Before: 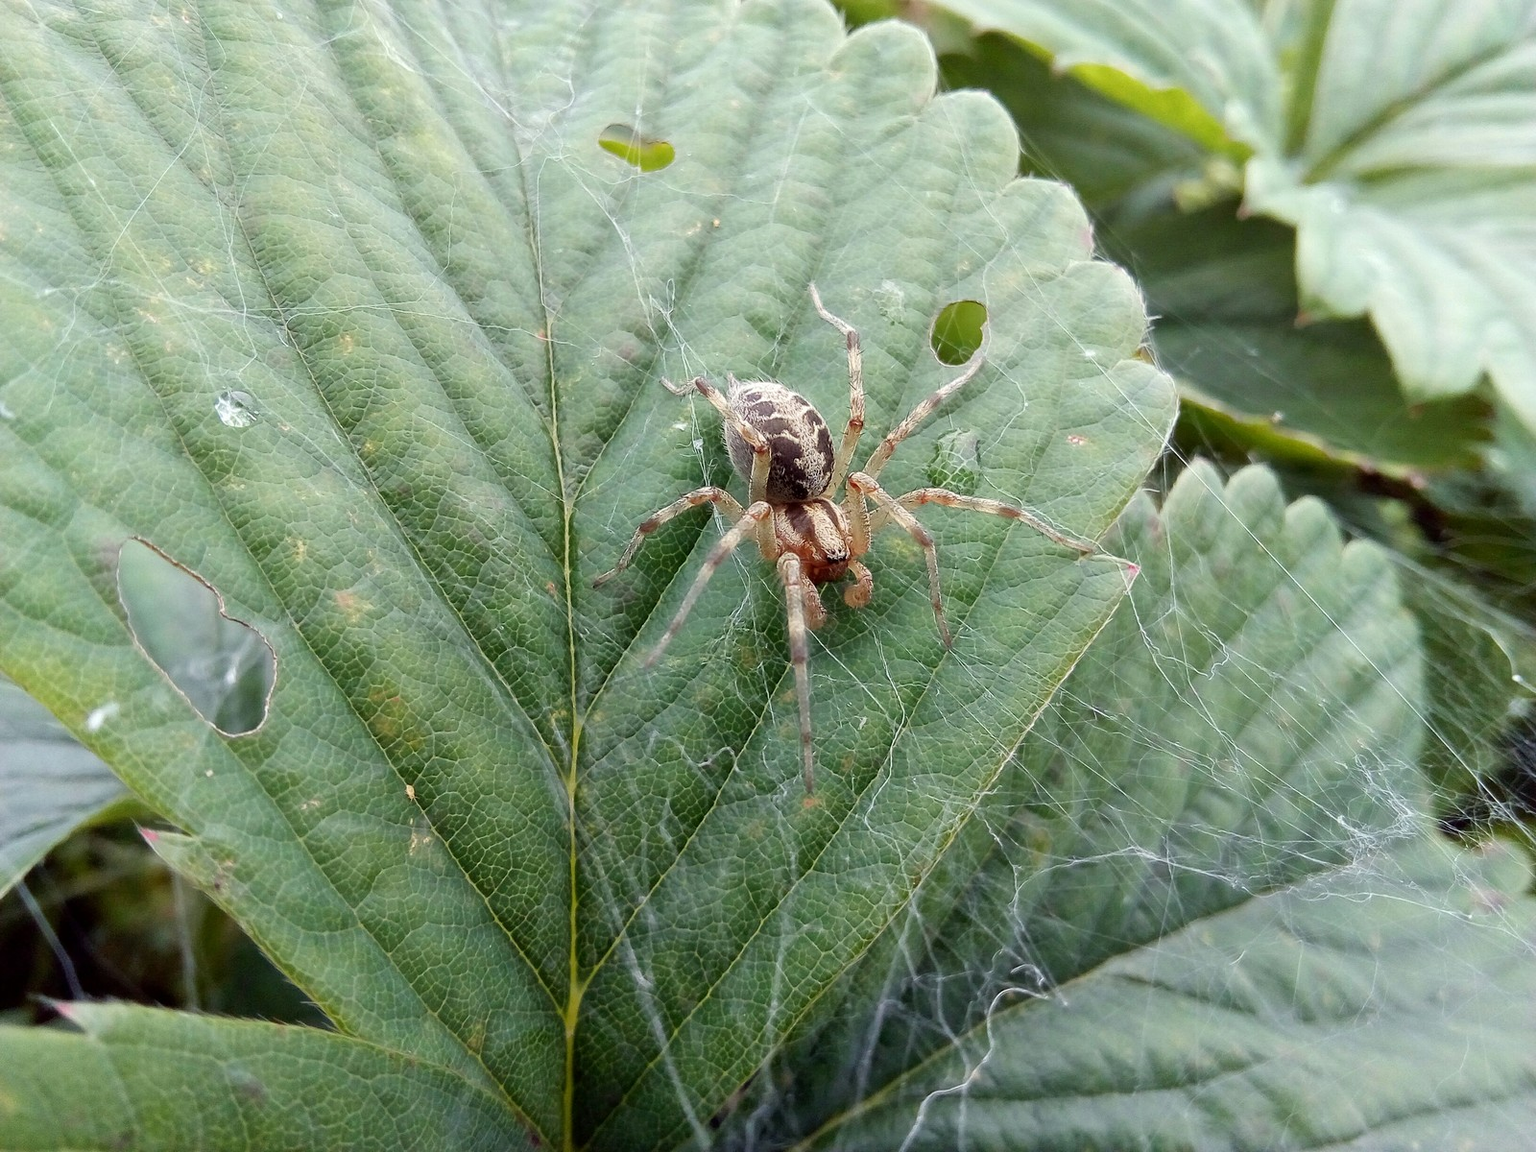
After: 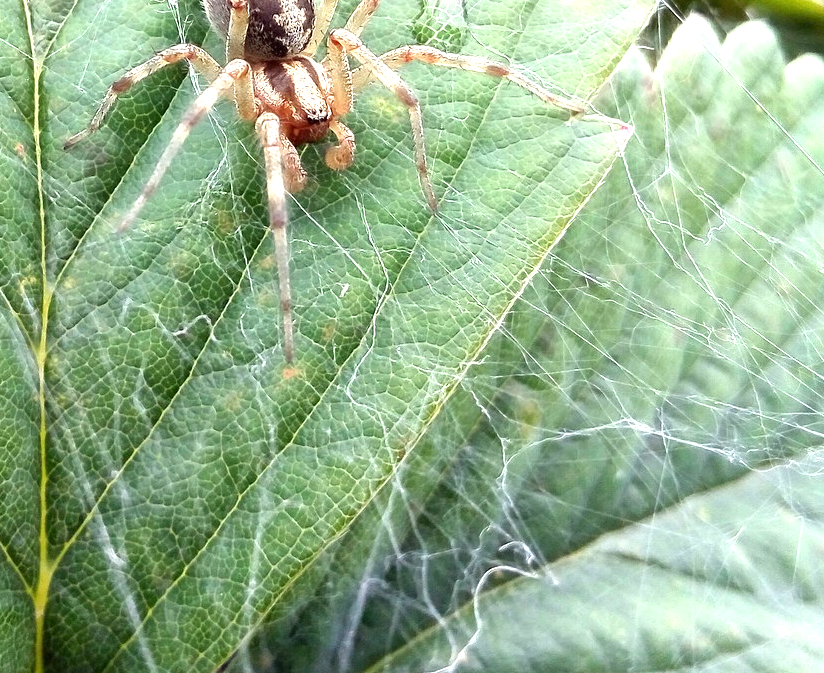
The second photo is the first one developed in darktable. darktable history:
exposure: black level correction 0, exposure 1.199 EV, compensate highlight preservation false
crop: left 34.662%, top 38.616%, right 13.803%, bottom 5.228%
local contrast: mode bilateral grid, contrast 15, coarseness 36, detail 104%, midtone range 0.2
